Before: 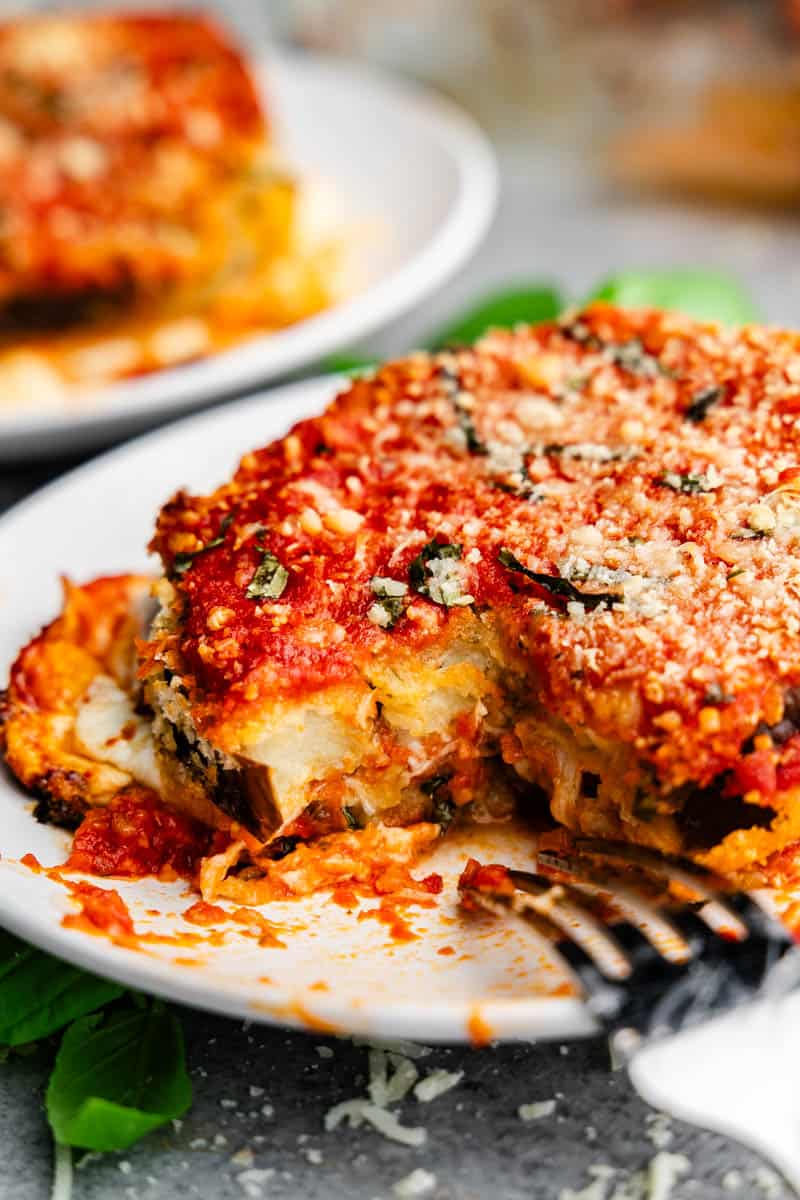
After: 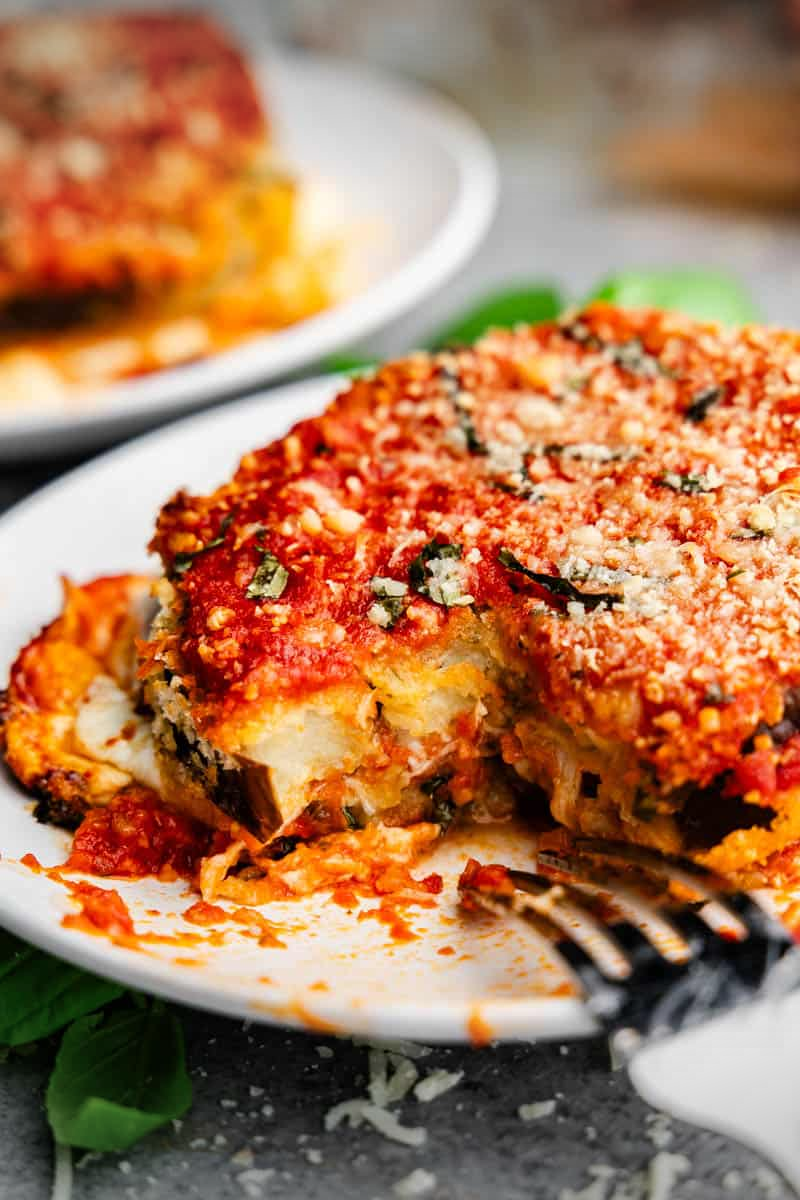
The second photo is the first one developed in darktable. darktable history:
vignetting: fall-off start 100.2%, brightness -0.418, saturation -0.31, width/height ratio 1.322
